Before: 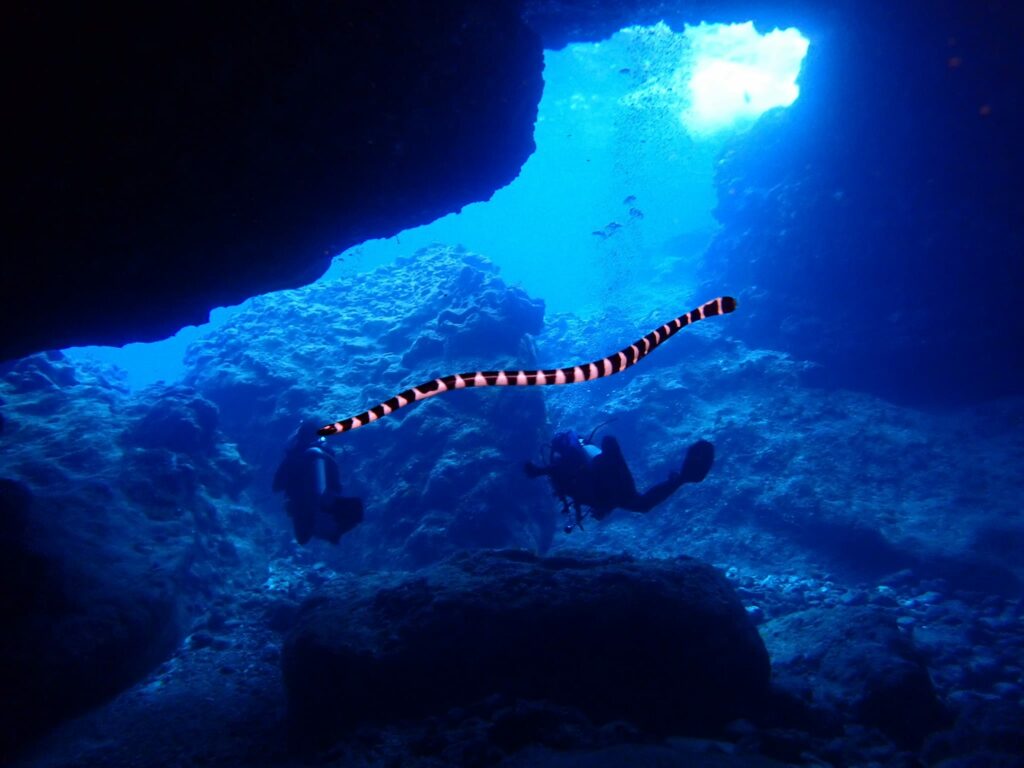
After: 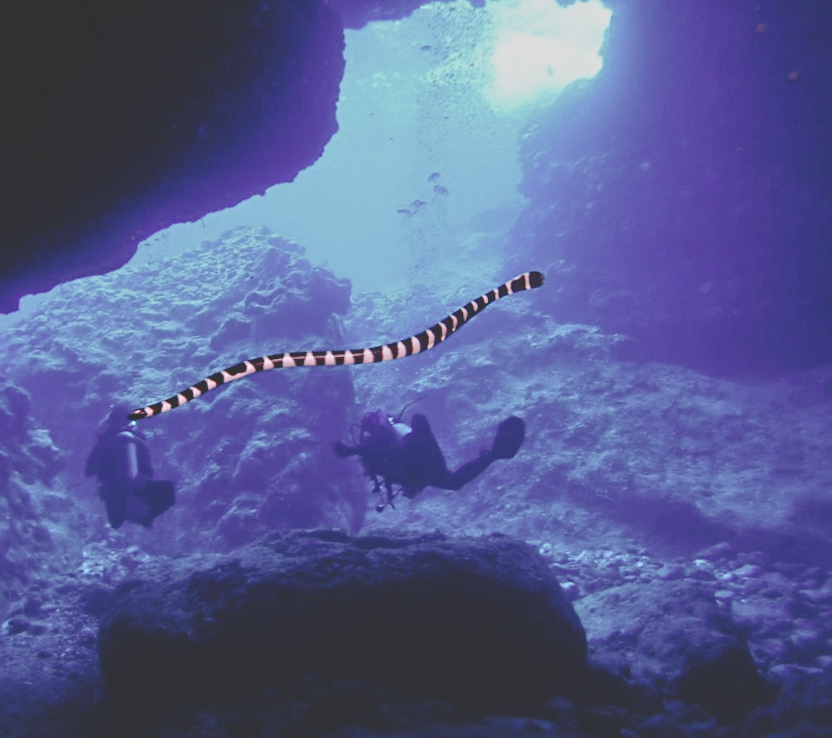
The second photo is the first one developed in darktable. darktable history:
crop: left 17.582%, bottom 0.031%
exposure: compensate highlight preservation false
rotate and perspective: rotation -1.32°, lens shift (horizontal) -0.031, crop left 0.015, crop right 0.985, crop top 0.047, crop bottom 0.982
sharpen: radius 2.167, amount 0.381, threshold 0
tone equalizer: -7 EV 0.15 EV, -6 EV 0.6 EV, -5 EV 1.15 EV, -4 EV 1.33 EV, -3 EV 1.15 EV, -2 EV 0.6 EV, -1 EV 0.15 EV, mask exposure compensation -0.5 EV
tone curve: curves: ch0 [(0, 0) (0.003, 0.177) (0.011, 0.177) (0.025, 0.176) (0.044, 0.178) (0.069, 0.186) (0.1, 0.194) (0.136, 0.203) (0.177, 0.223) (0.224, 0.255) (0.277, 0.305) (0.335, 0.383) (0.399, 0.467) (0.468, 0.546) (0.543, 0.616) (0.623, 0.694) (0.709, 0.764) (0.801, 0.834) (0.898, 0.901) (1, 1)], preserve colors none
contrast brightness saturation: contrast -0.26, saturation -0.43
